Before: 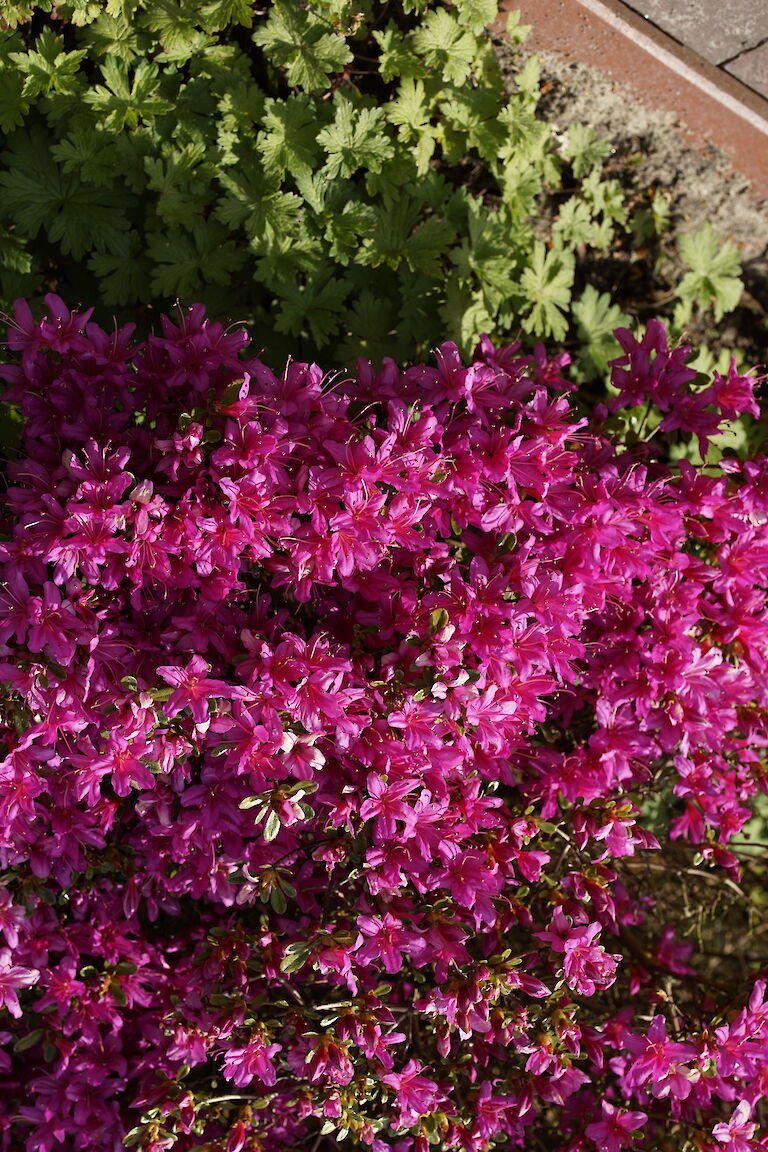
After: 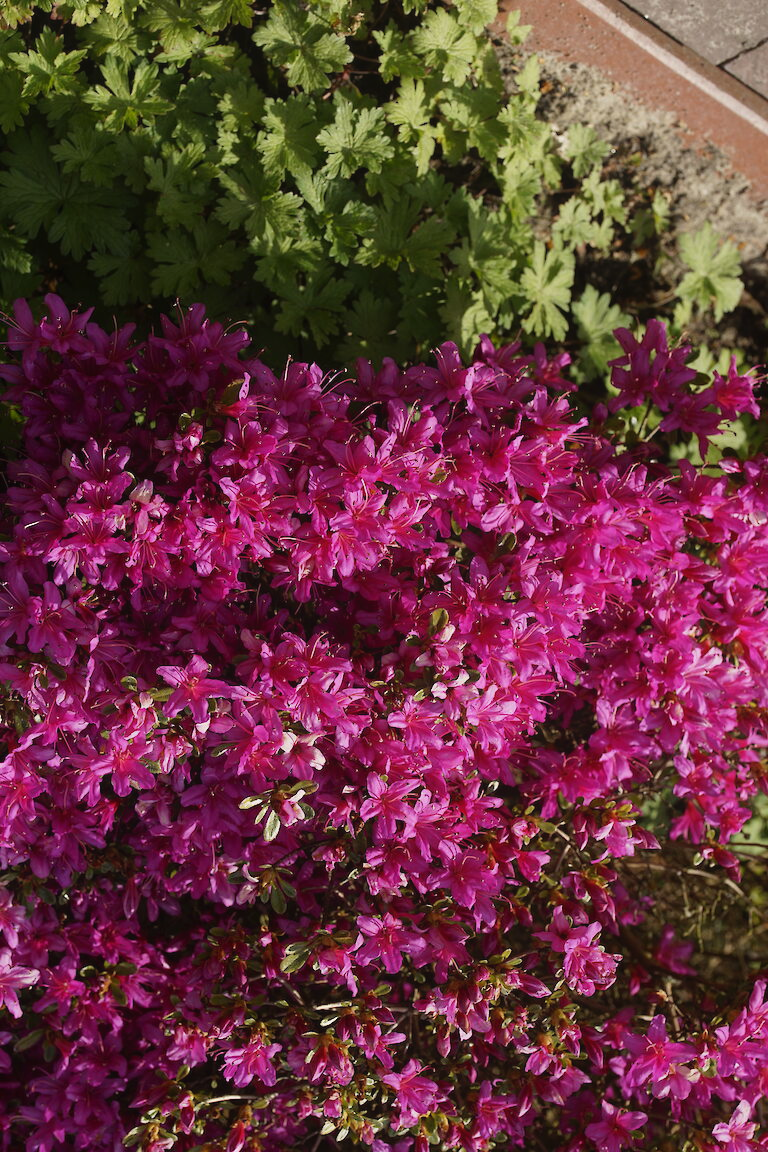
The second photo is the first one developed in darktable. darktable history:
contrast equalizer: y [[0.6 ×6], [0.55 ×6], [0 ×6], [0 ×6], [0 ×6]], mix -0.304
